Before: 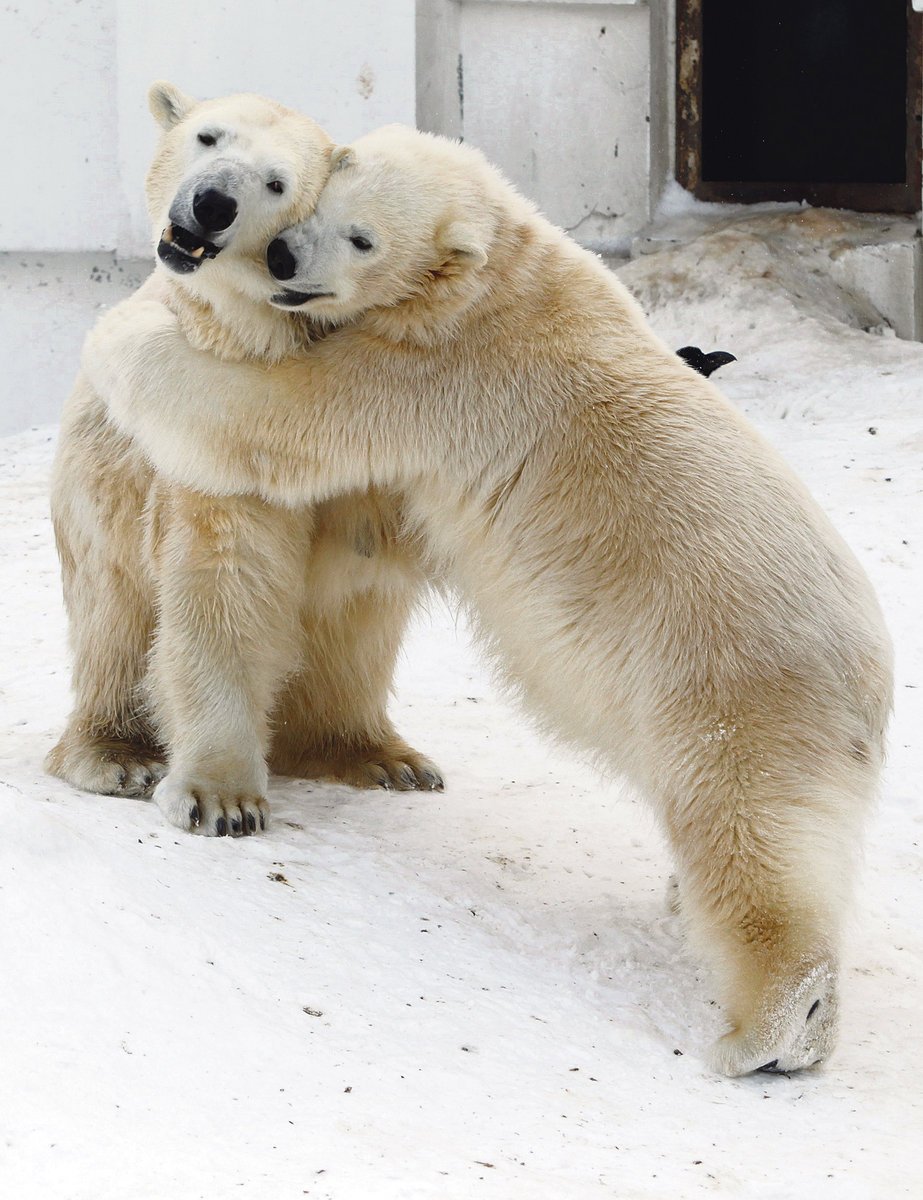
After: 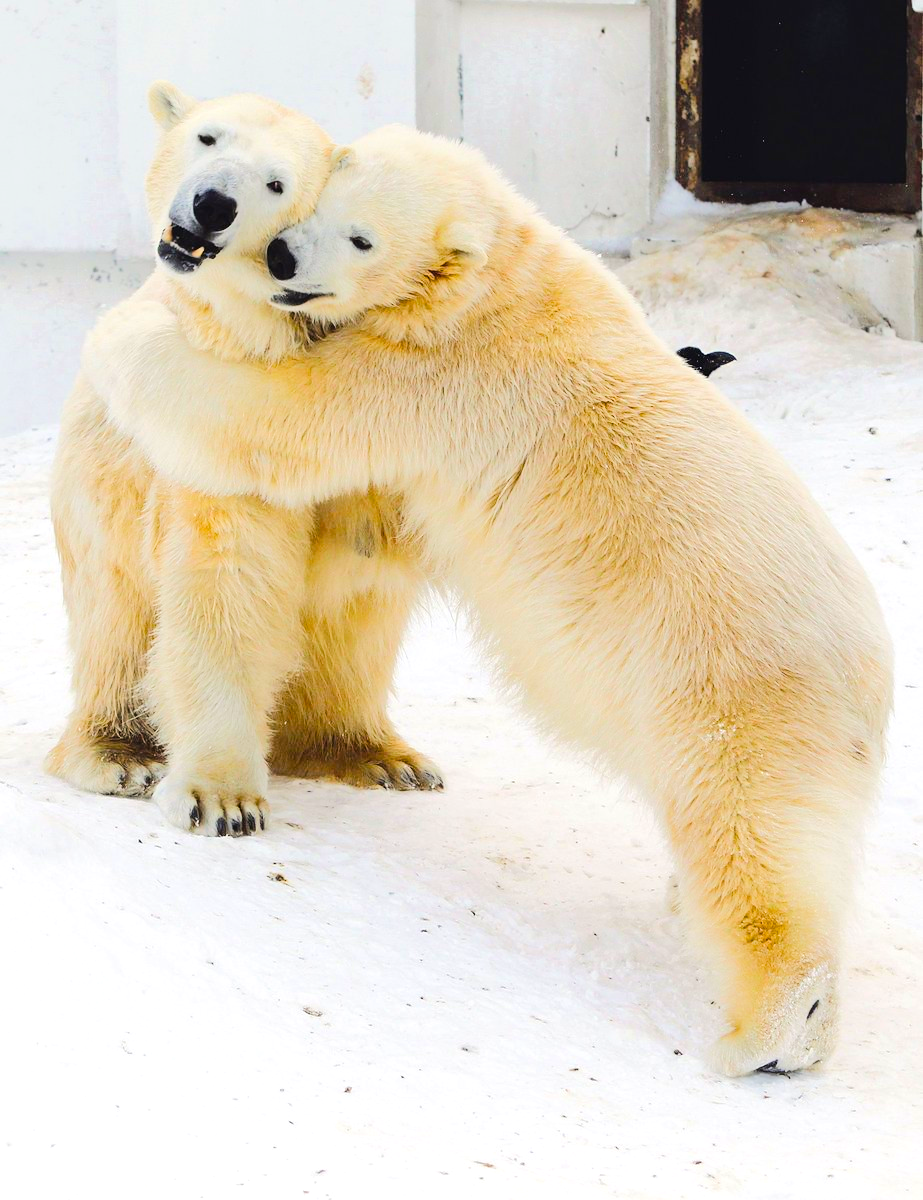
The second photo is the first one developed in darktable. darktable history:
tone equalizer: -7 EV 0.146 EV, -6 EV 0.625 EV, -5 EV 1.12 EV, -4 EV 1.31 EV, -3 EV 1.18 EV, -2 EV 0.6 EV, -1 EV 0.165 EV, edges refinement/feathering 500, mask exposure compensation -1.57 EV, preserve details no
color balance rgb: perceptual saturation grading › global saturation 30.084%, global vibrance 24.806%
